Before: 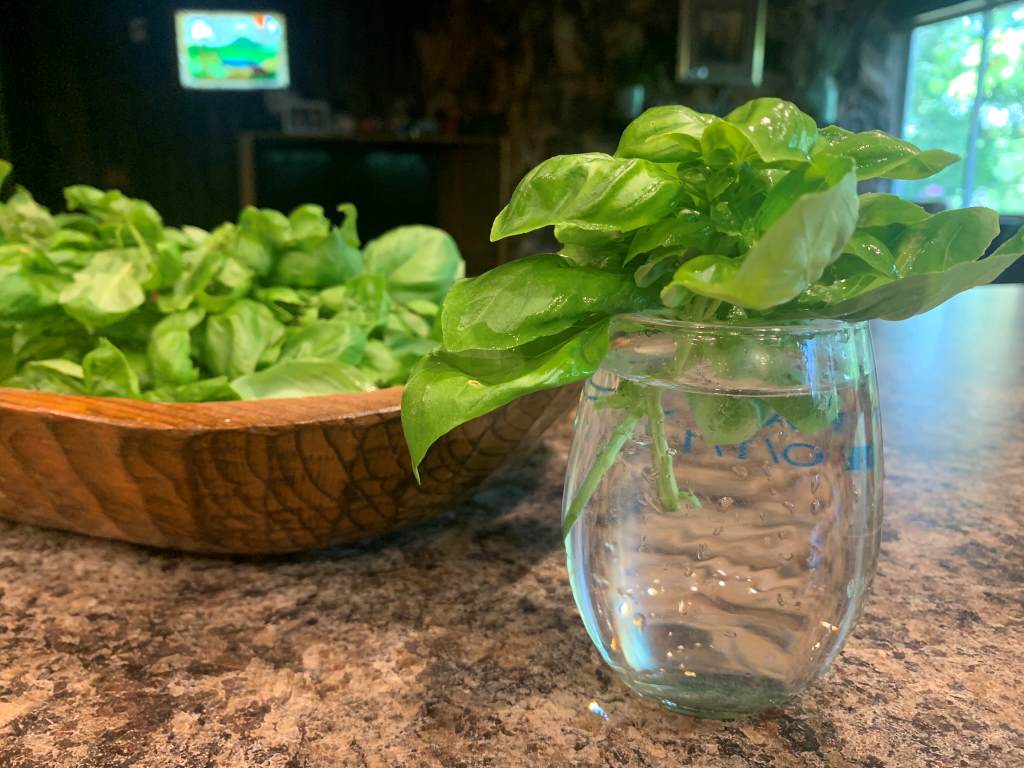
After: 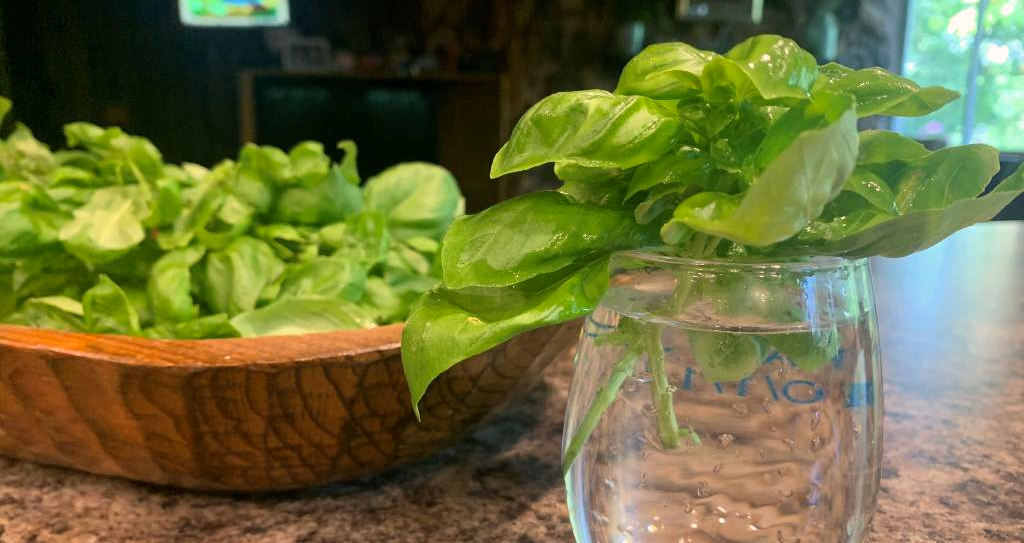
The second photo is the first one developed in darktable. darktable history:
crop and rotate: top 8.293%, bottom 20.996%
color correction: highlights a* 5.81, highlights b* 4.84
